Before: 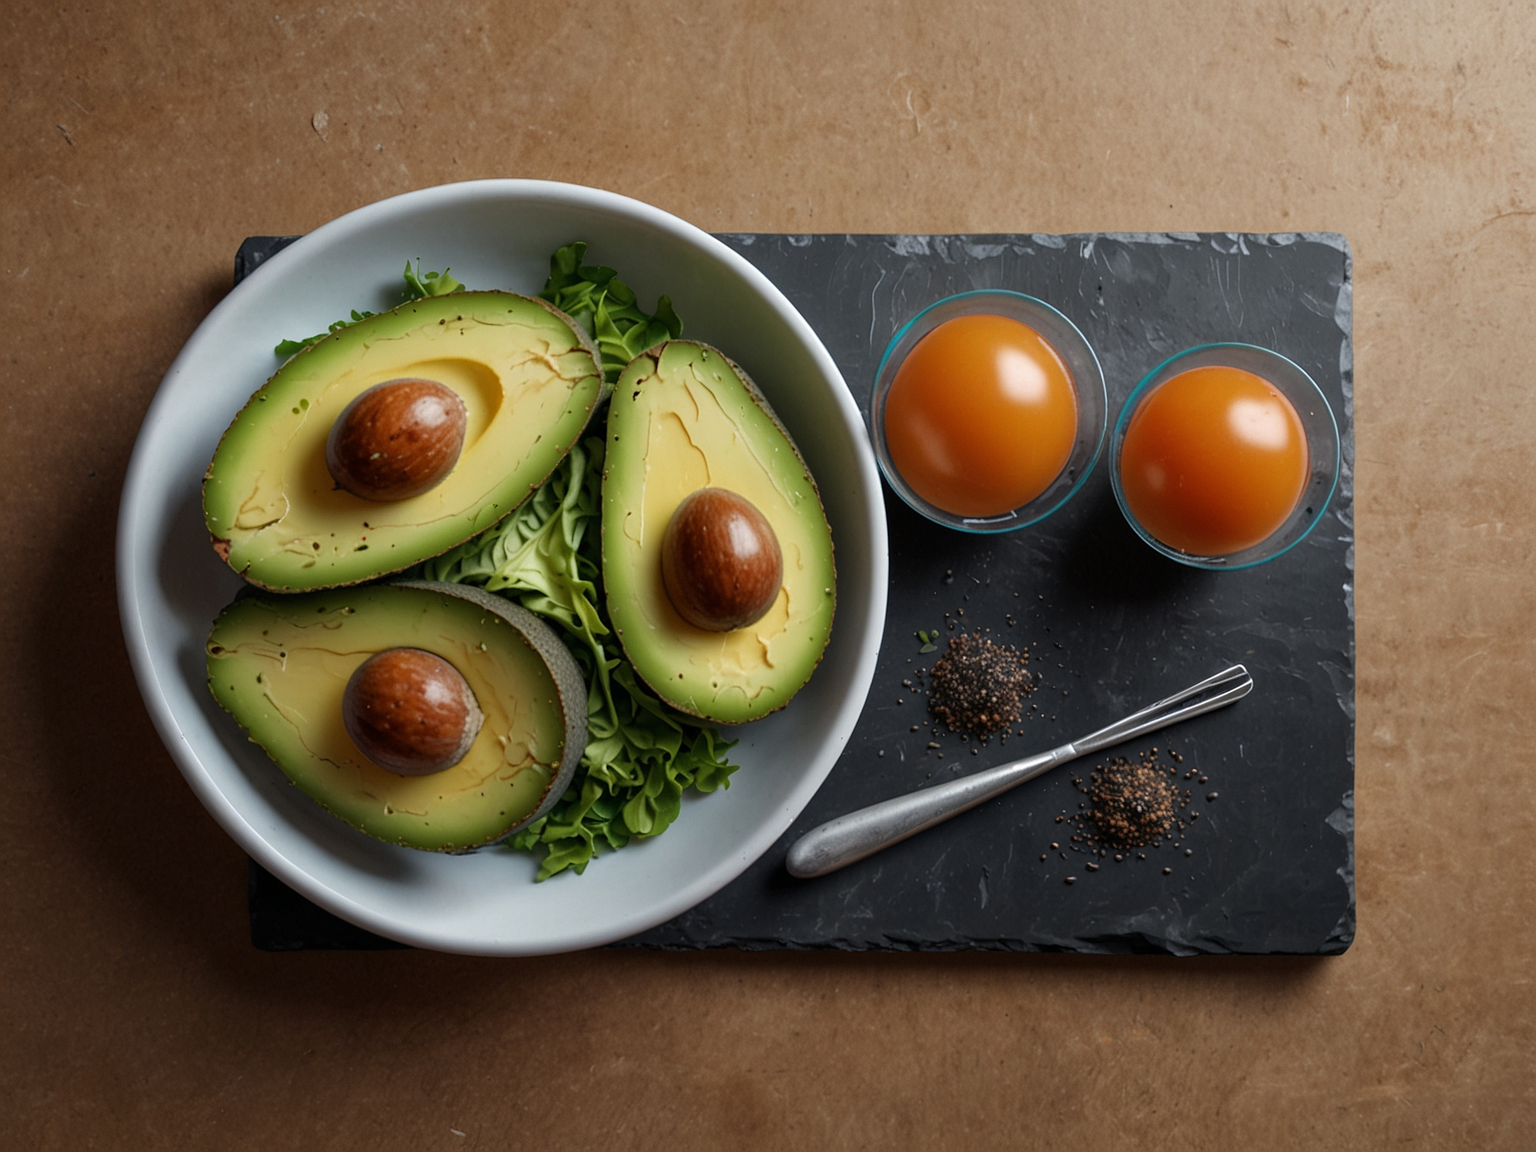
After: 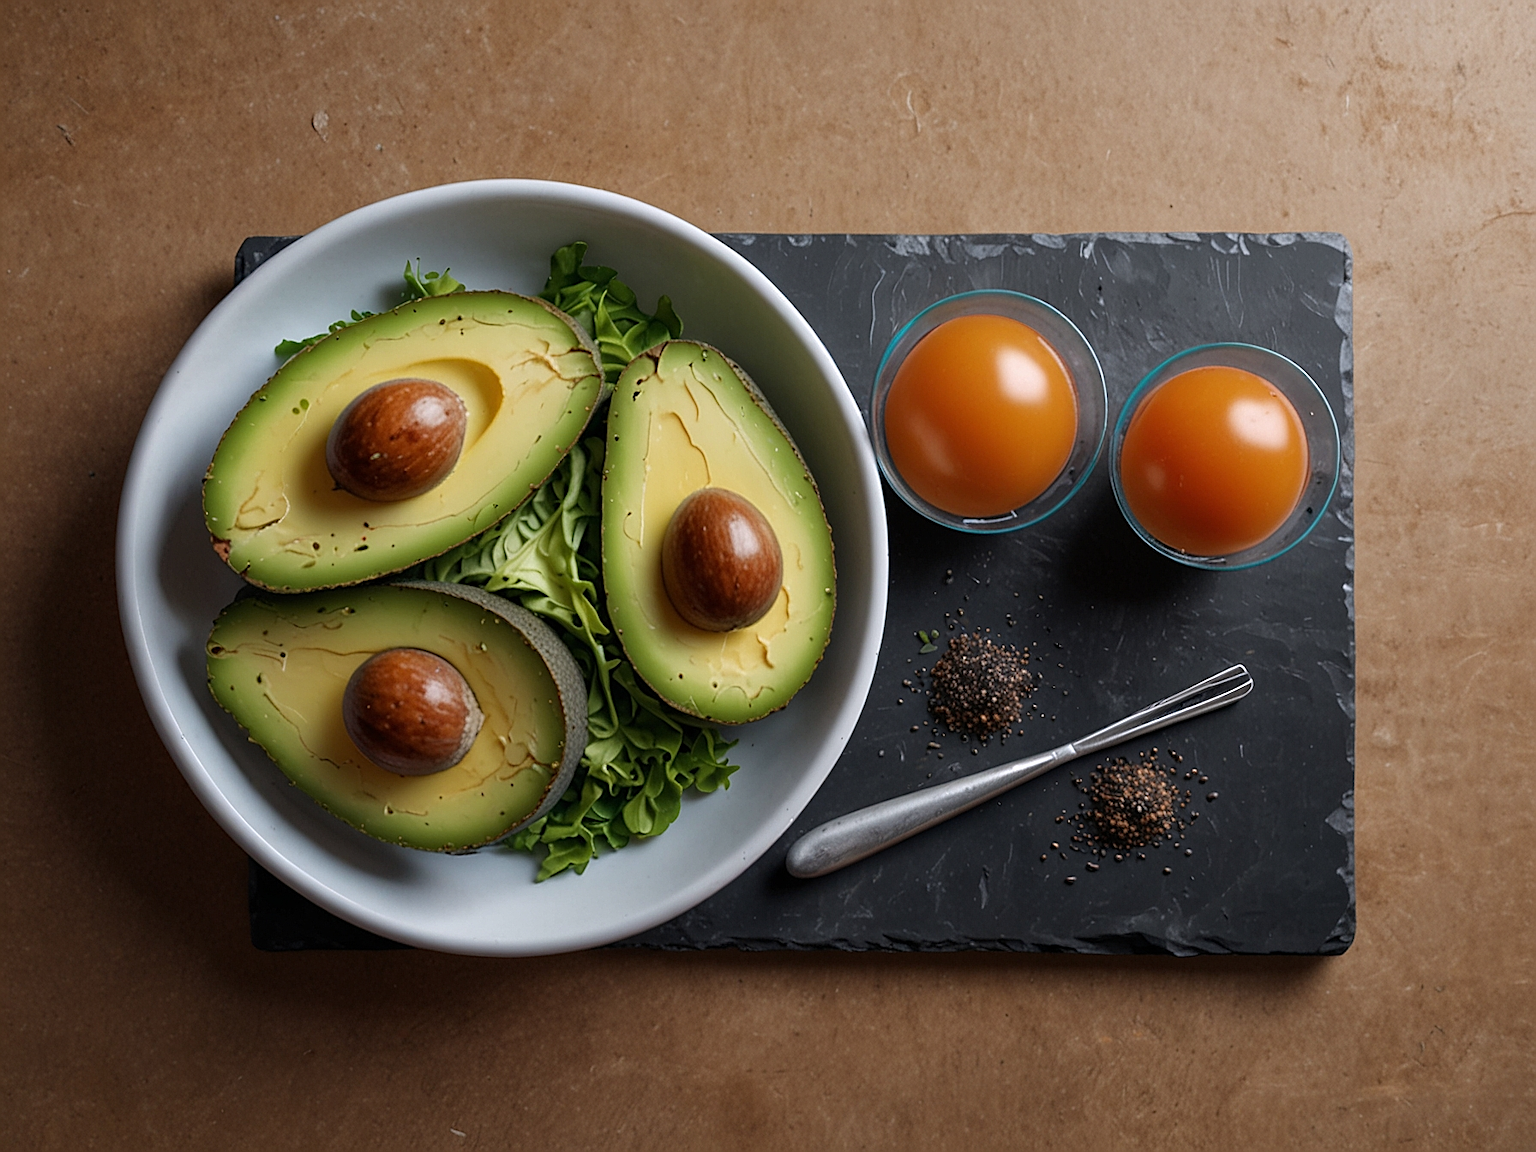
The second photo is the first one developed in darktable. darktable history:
sharpen: amount 0.478
white balance: red 1.009, blue 1.027
